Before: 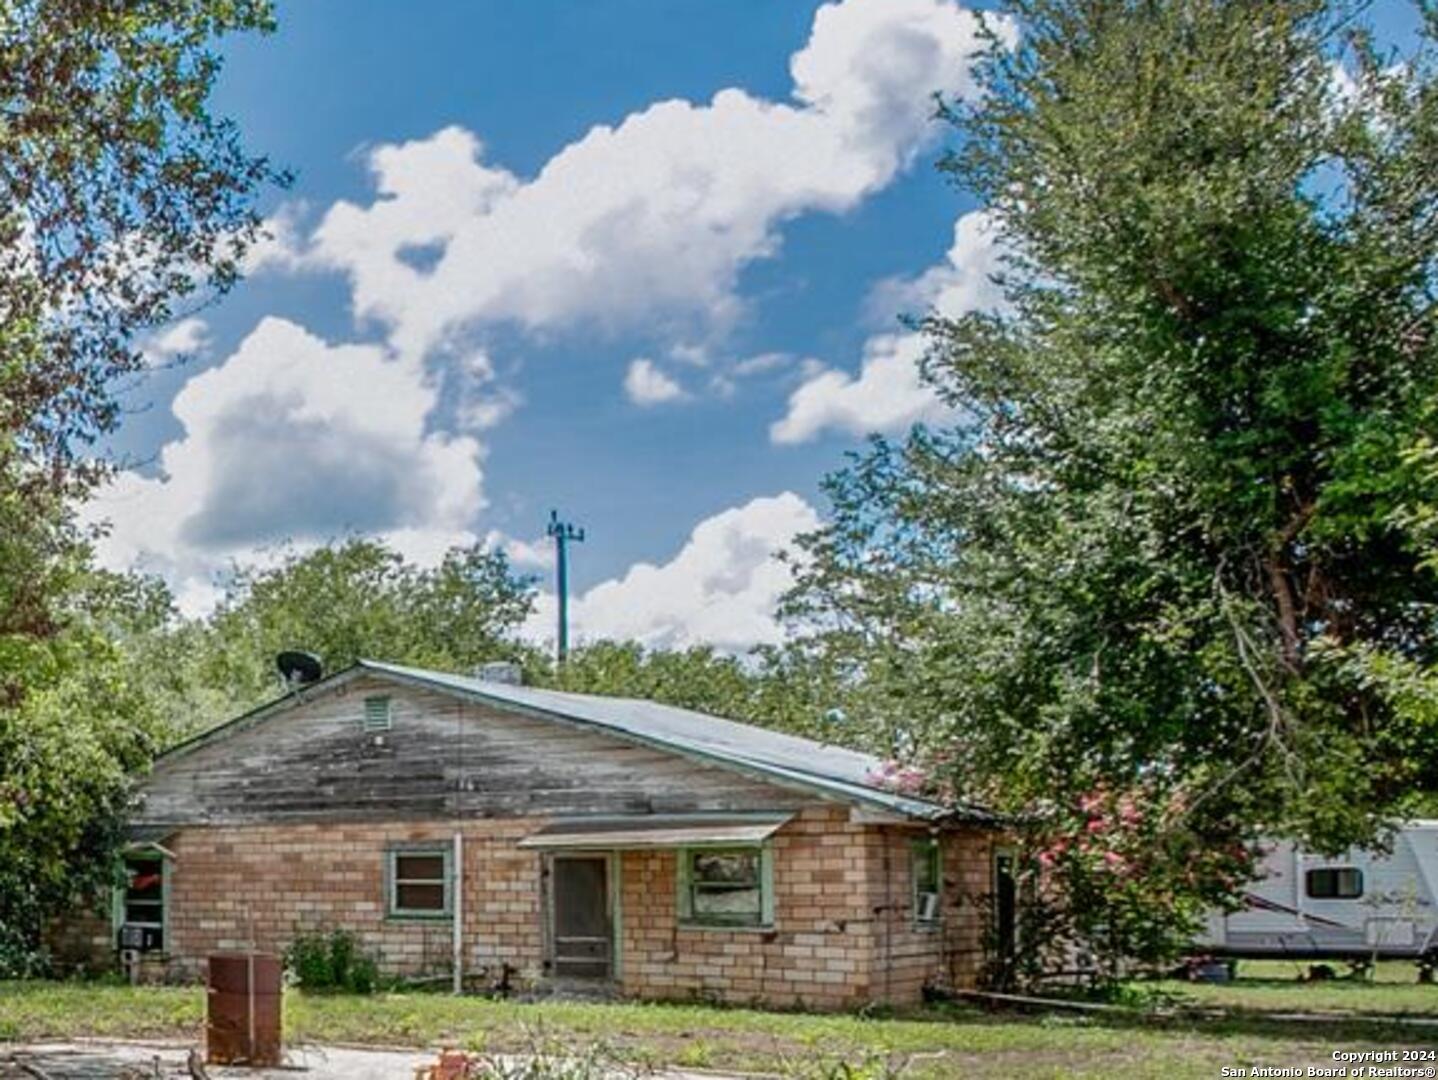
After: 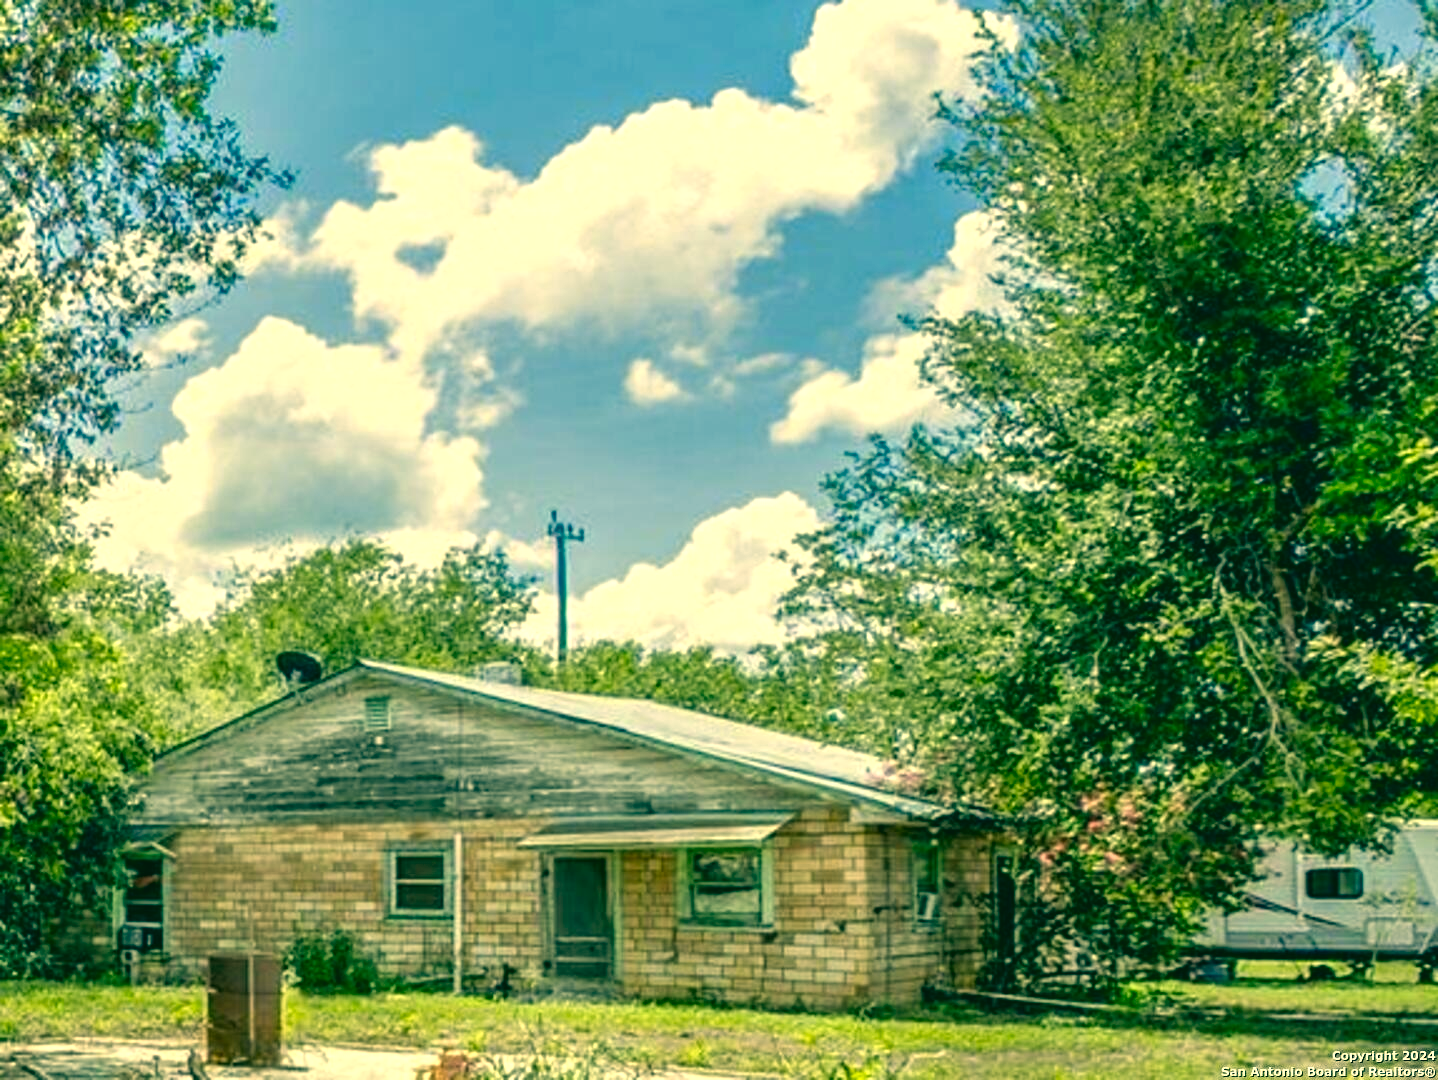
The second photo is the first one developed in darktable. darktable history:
exposure: exposure 0.6 EV, compensate highlight preservation false
color correction: highlights a* 1.83, highlights b* 34.02, shadows a* -36.68, shadows b* -5.48
